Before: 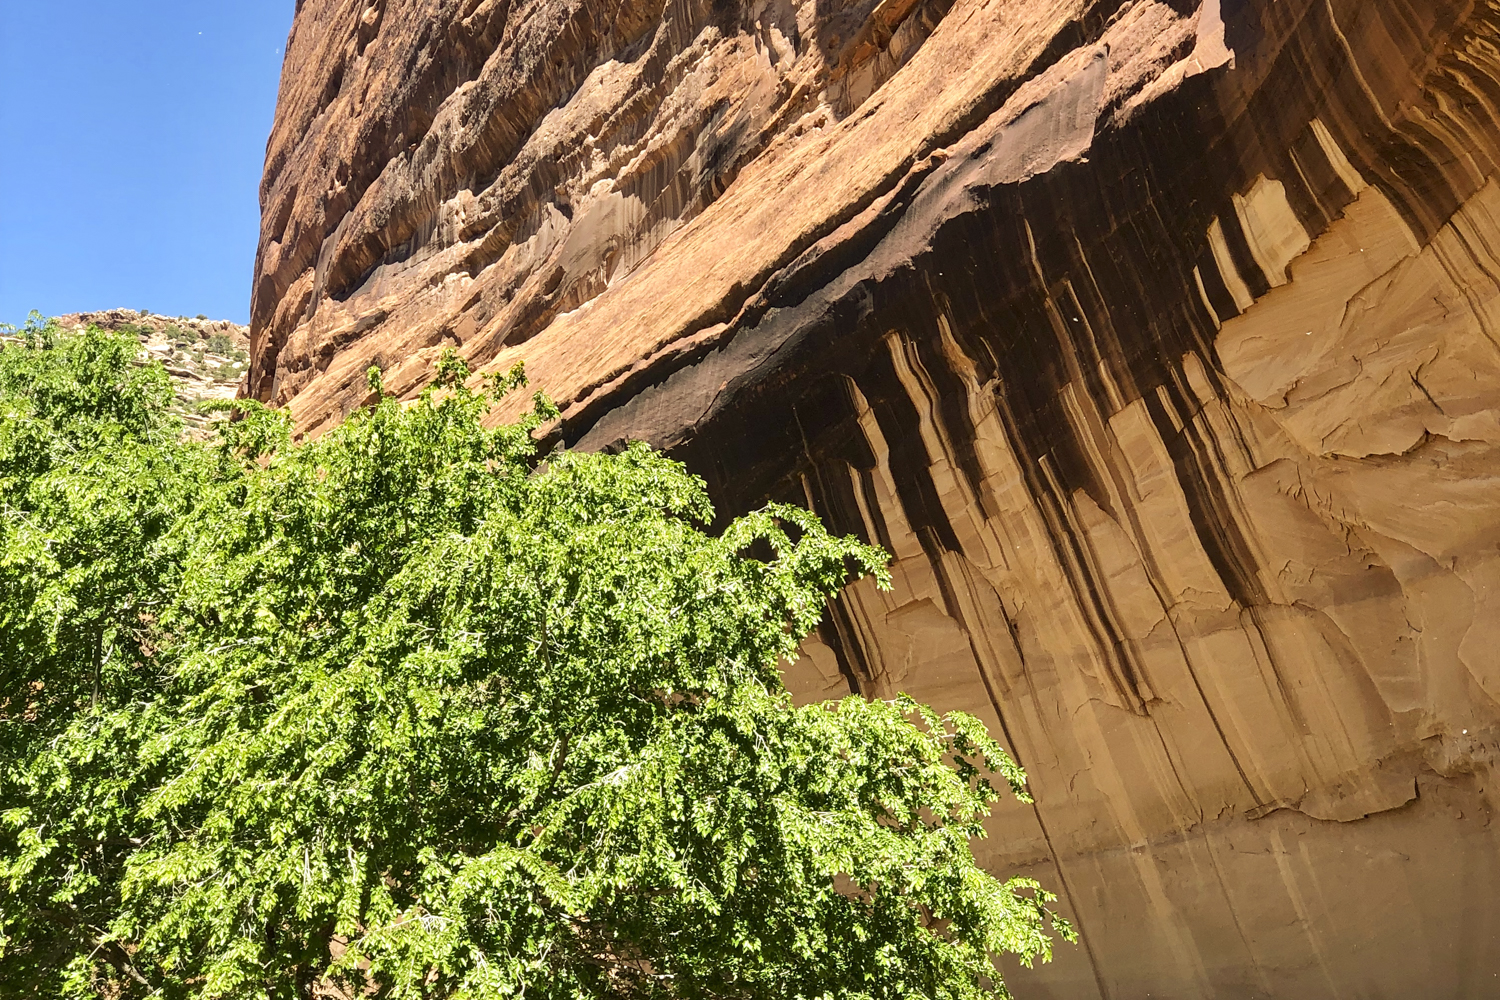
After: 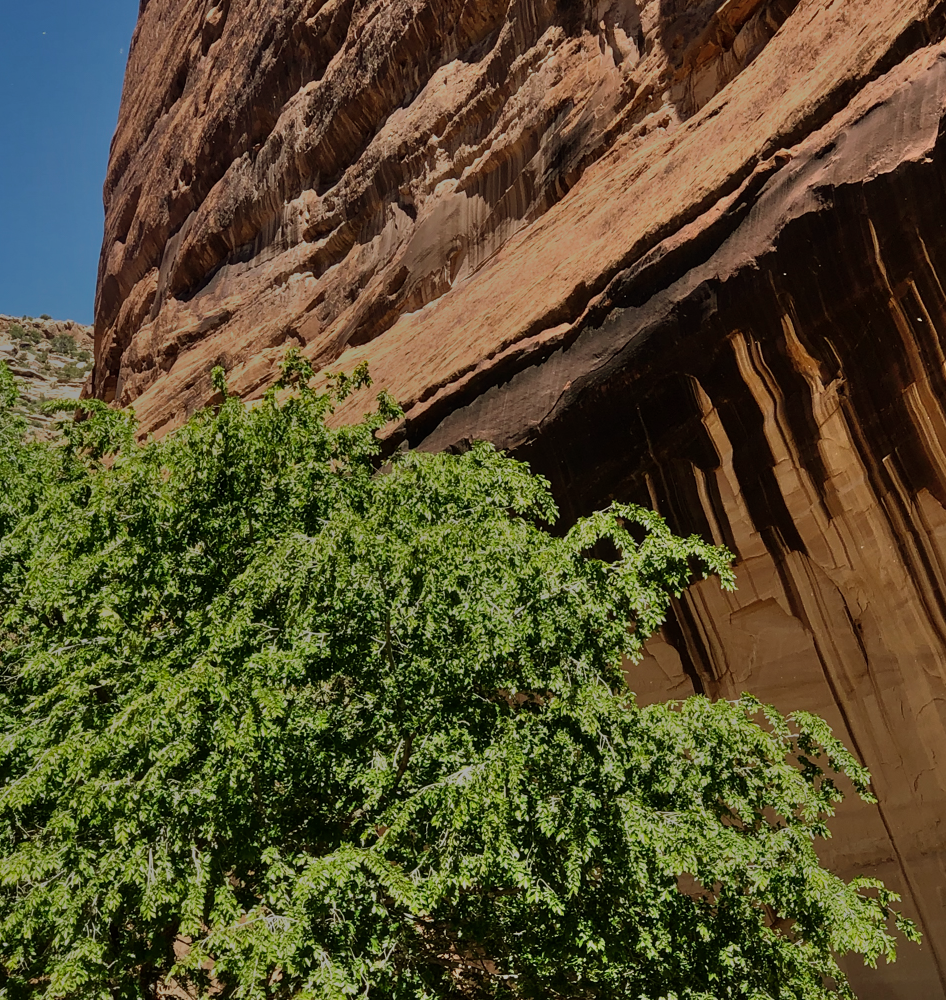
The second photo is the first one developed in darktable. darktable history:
crop: left 10.406%, right 26.525%
tone equalizer: -8 EV -1.99 EV, -7 EV -1.99 EV, -6 EV -1.97 EV, -5 EV -1.99 EV, -4 EV -2 EV, -3 EV -1.99 EV, -2 EV -1.98 EV, -1 EV -1.61 EV, +0 EV -1.98 EV, edges refinement/feathering 500, mask exposure compensation -1.26 EV, preserve details no
shadows and highlights: shadows color adjustment 97.99%, highlights color adjustment 58.8%, soften with gaussian
